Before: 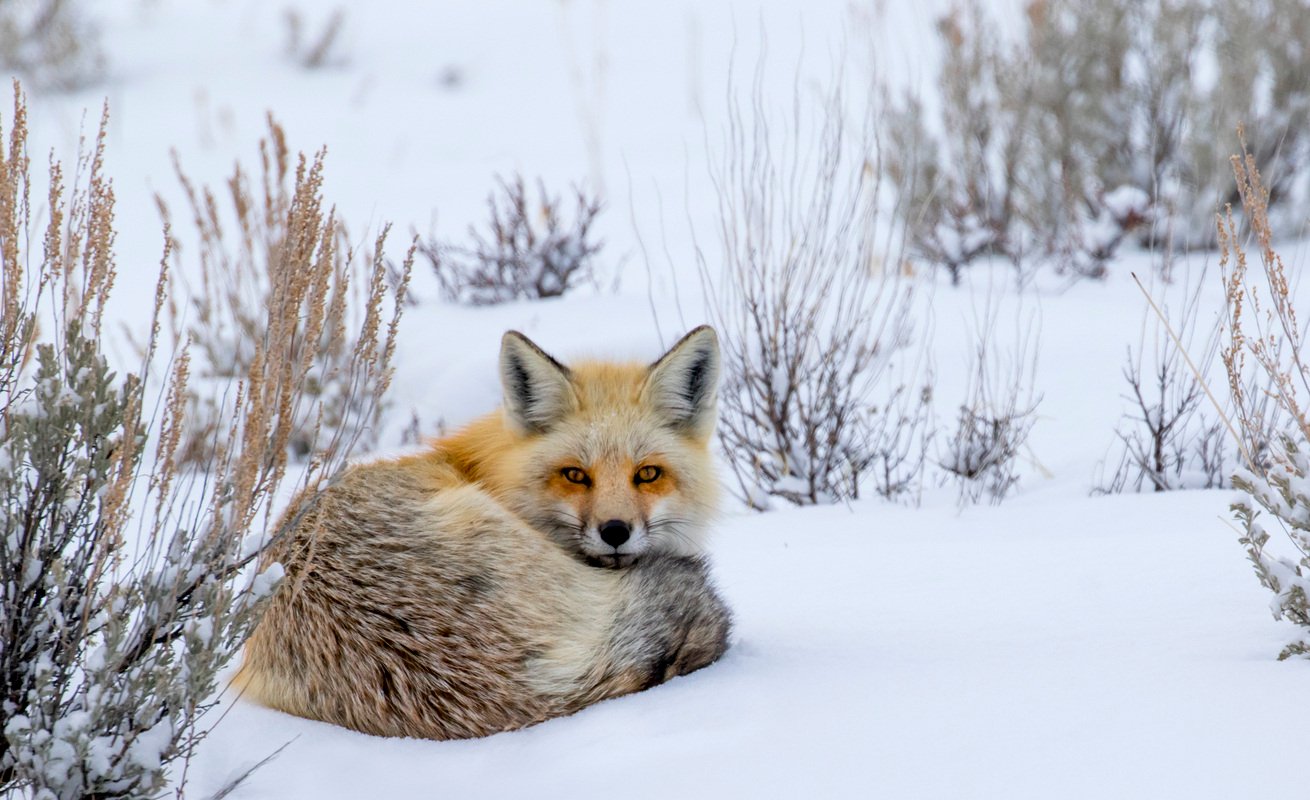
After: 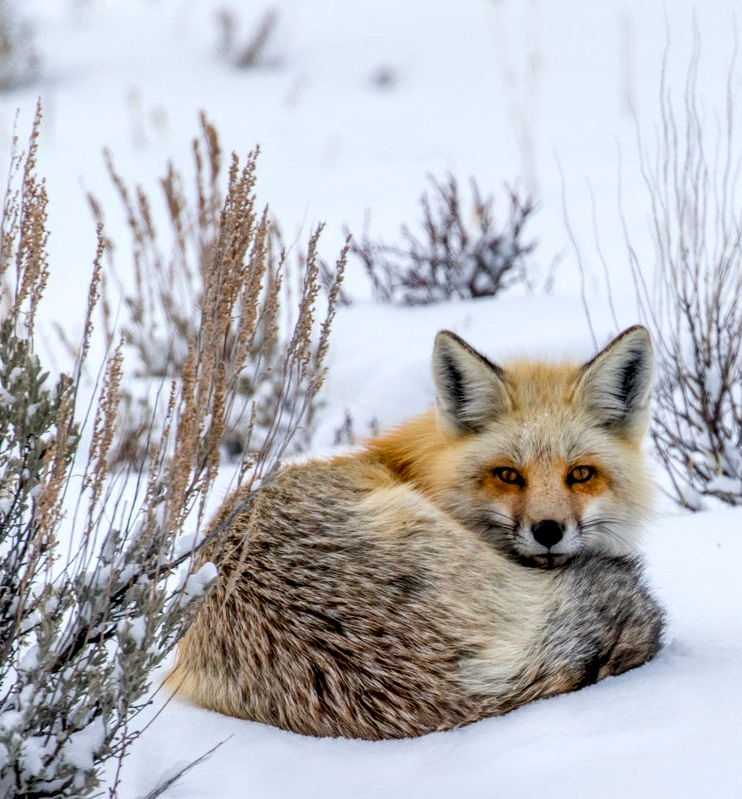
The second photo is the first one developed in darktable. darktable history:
crop: left 5.162%, right 38.183%
local contrast: highlights 59%, detail 146%
